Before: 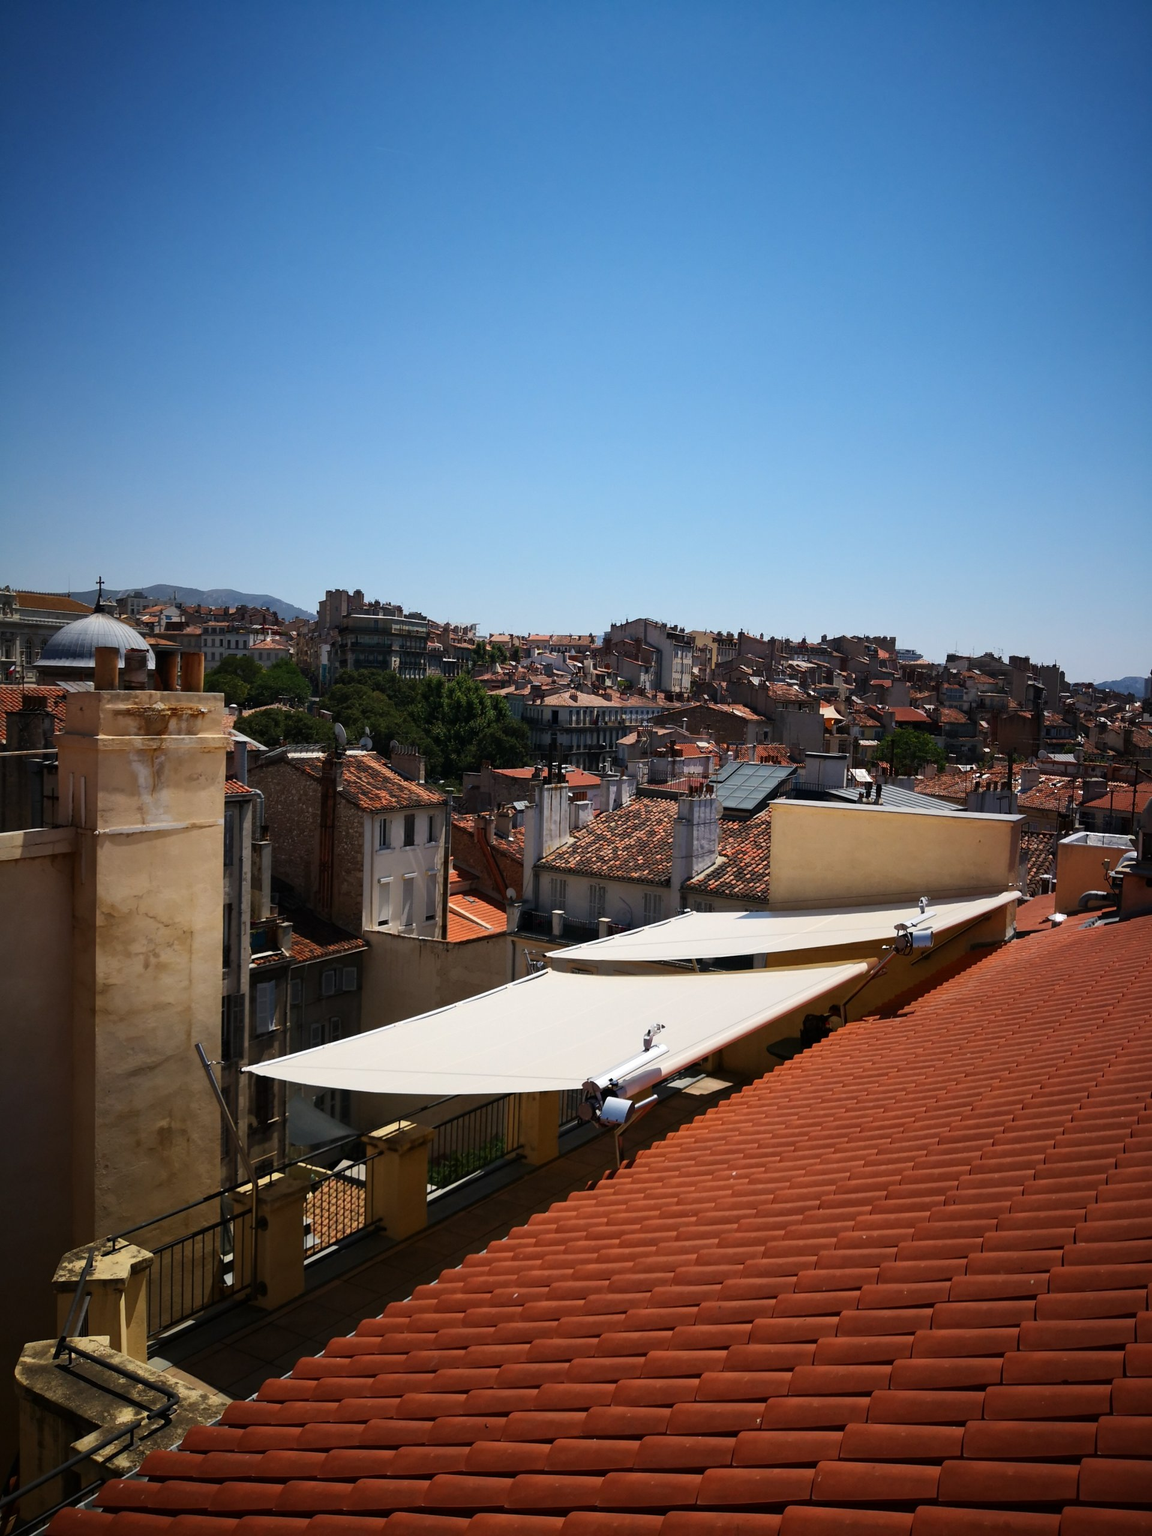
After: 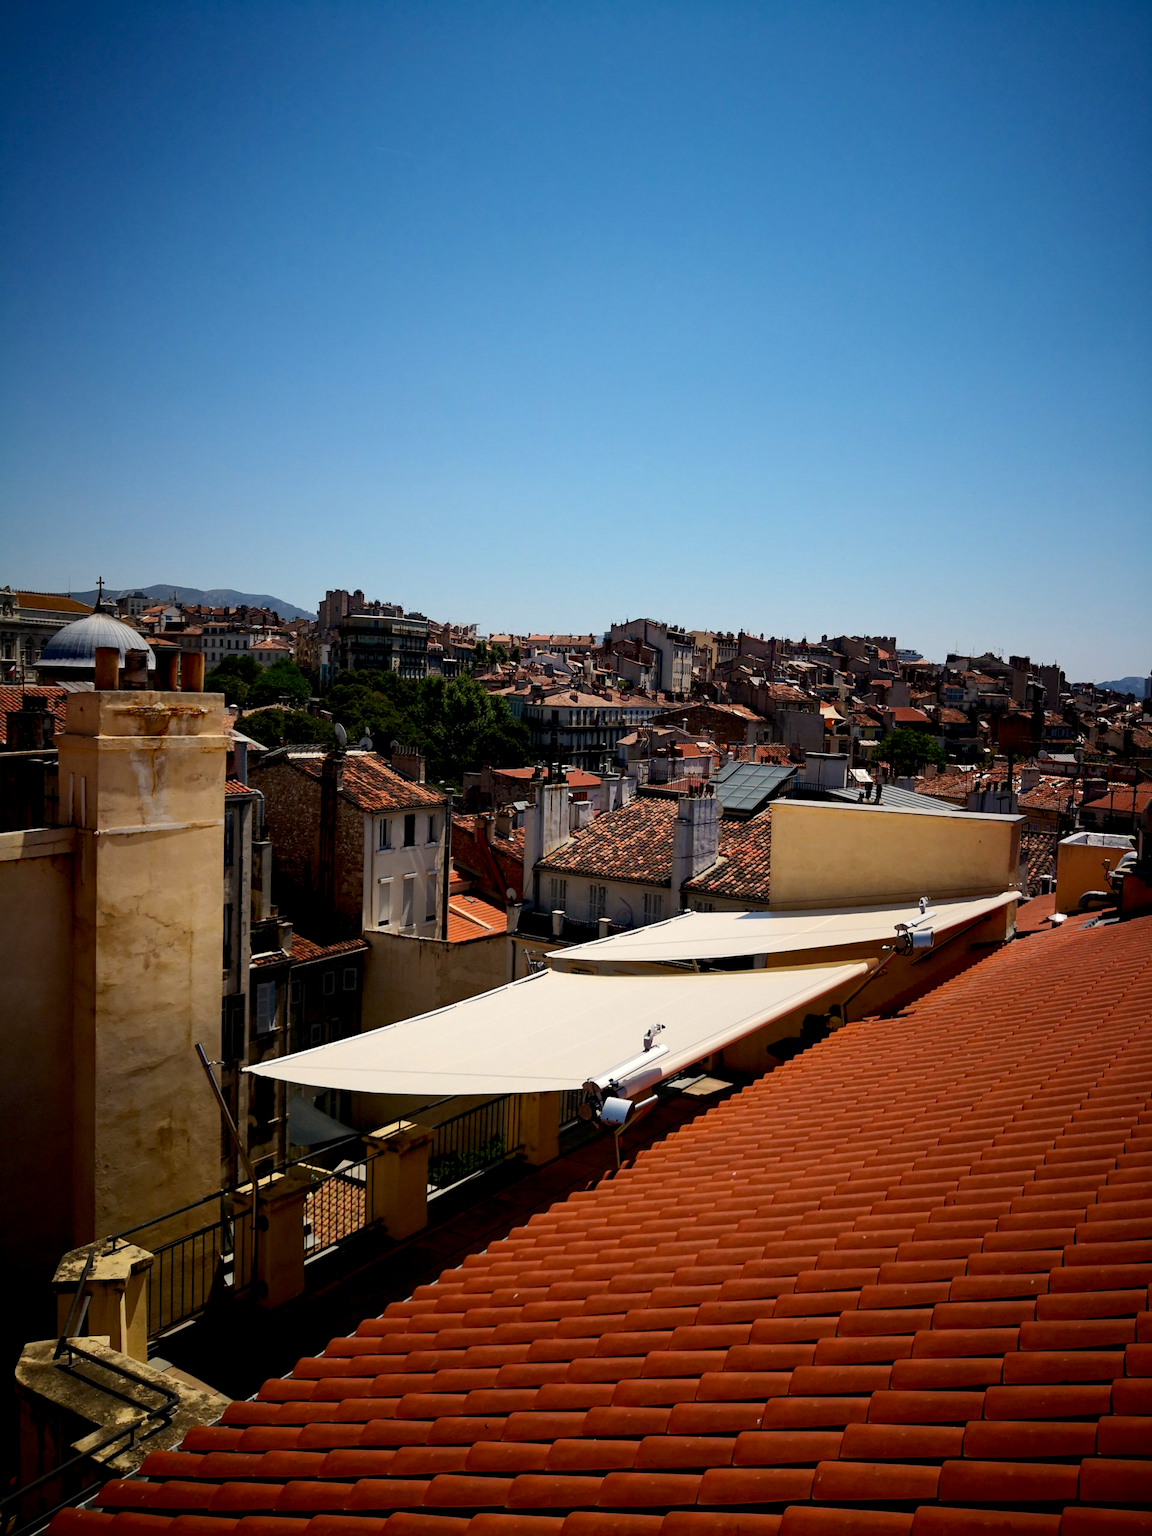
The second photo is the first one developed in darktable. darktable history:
color calibration: x 0.334, y 0.349, temperature 5426 K
haze removal: compatibility mode true, adaptive false
exposure: black level correction 0.009, compensate highlight preservation false
